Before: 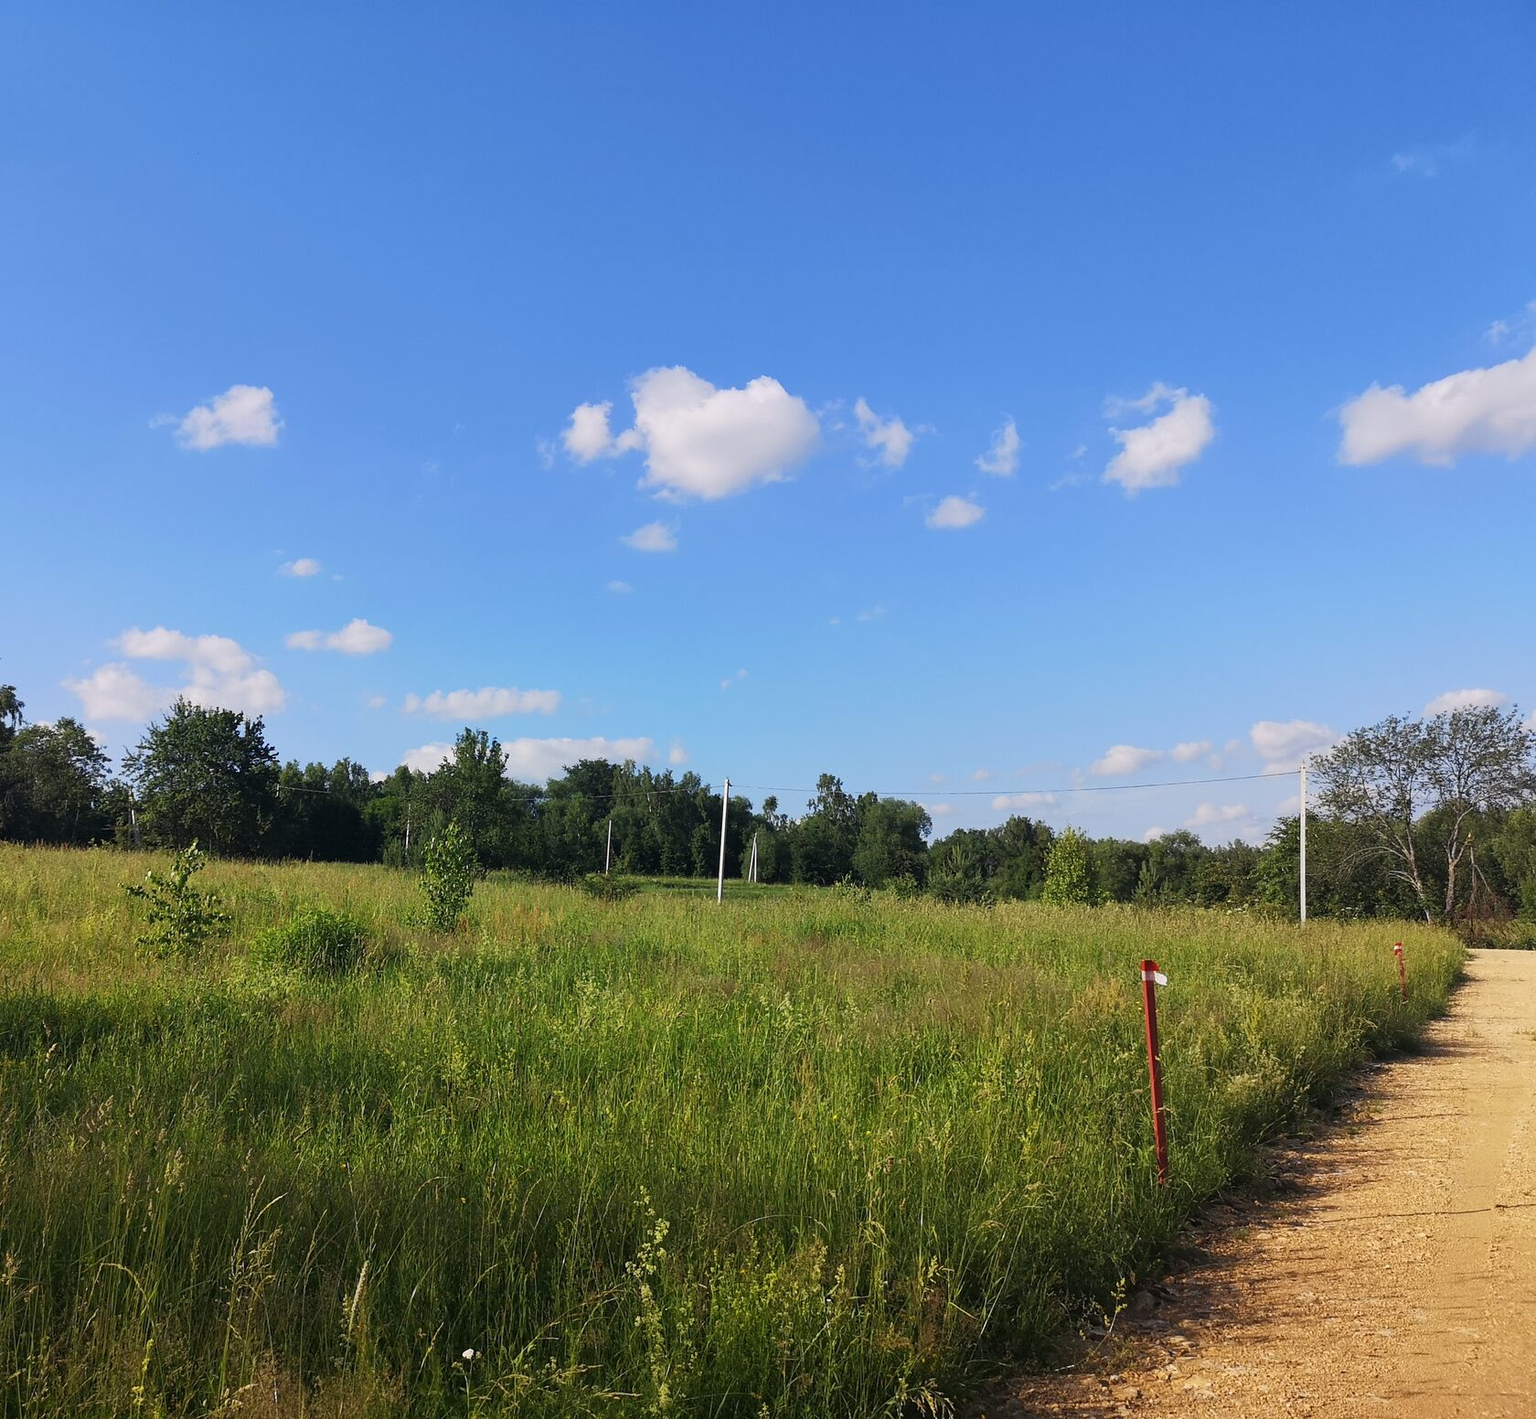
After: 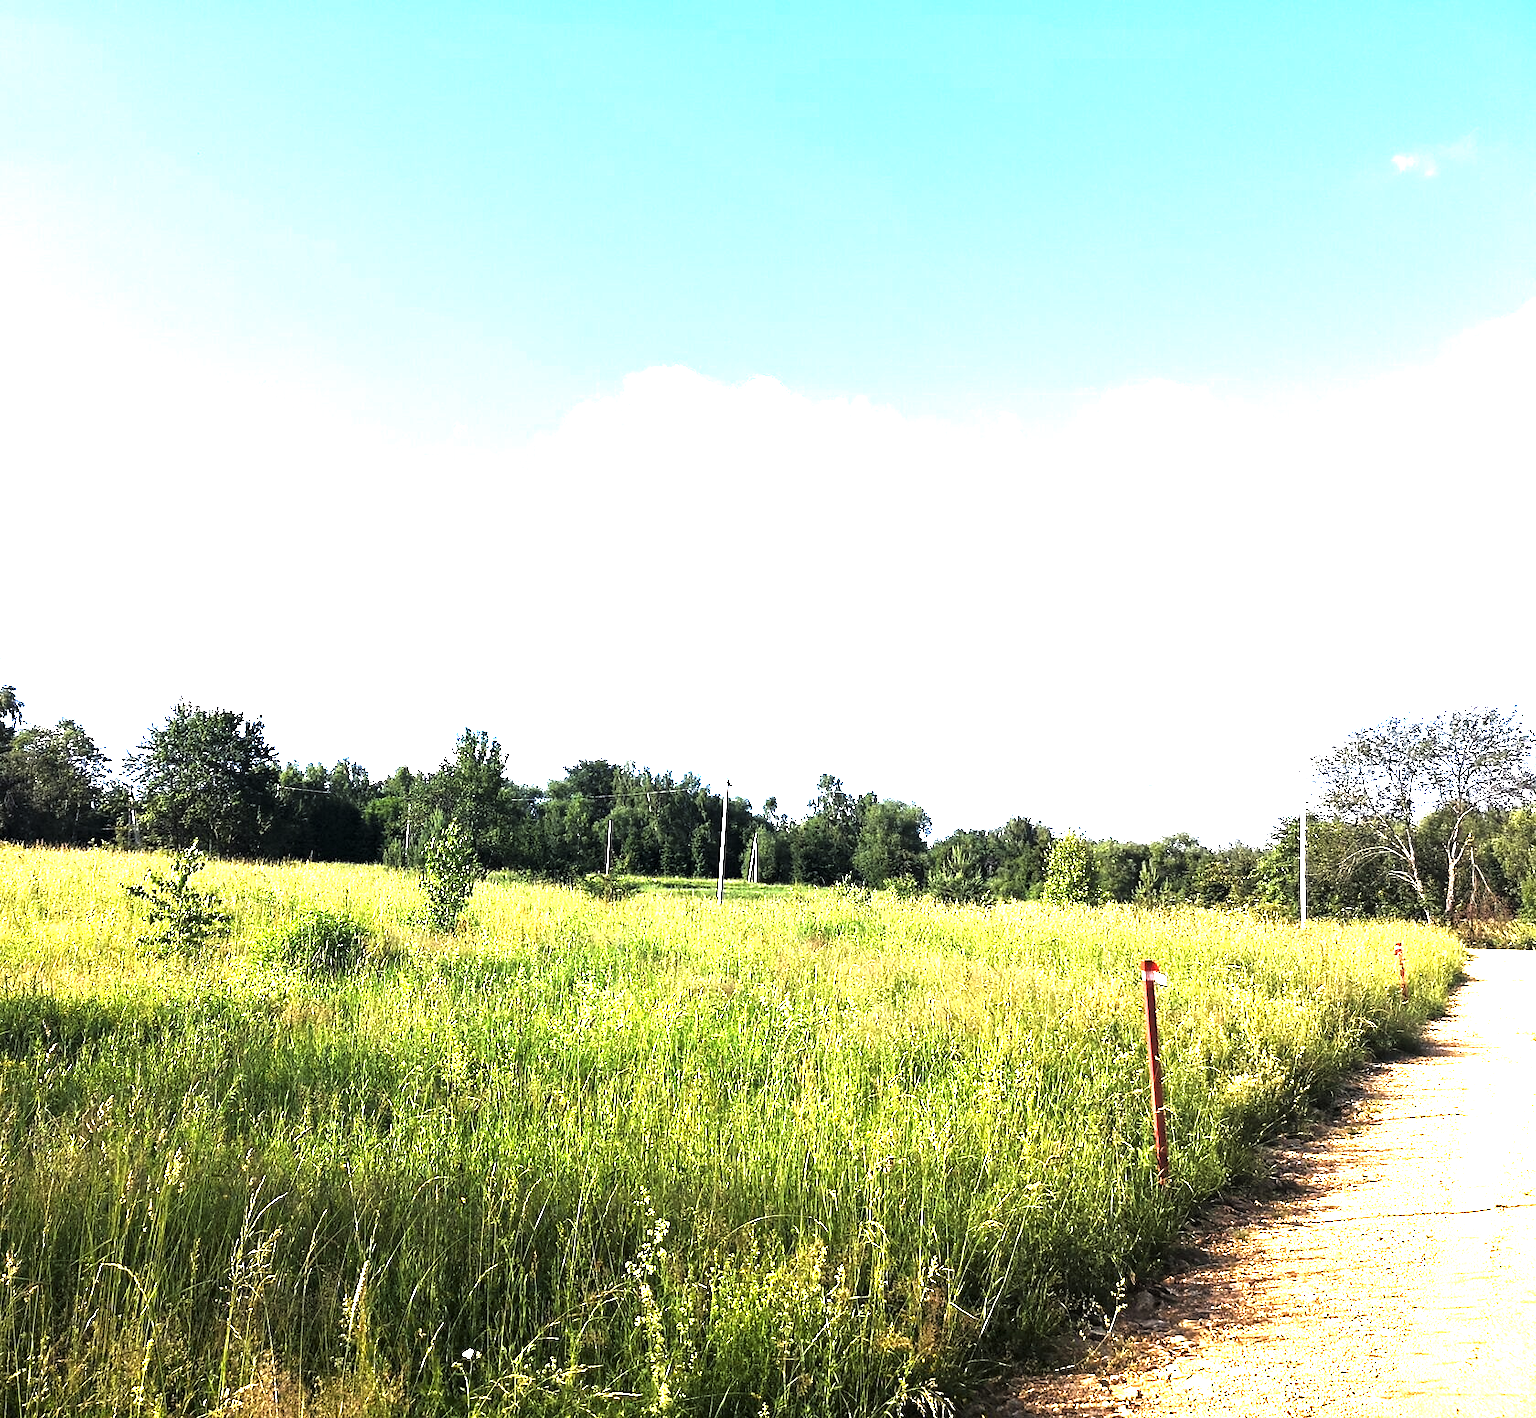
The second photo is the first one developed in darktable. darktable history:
exposure: black level correction 0.001, exposure 1.712 EV, compensate exposure bias true, compensate highlight preservation false
levels: black 8.56%, levels [0.044, 0.475, 0.791]
